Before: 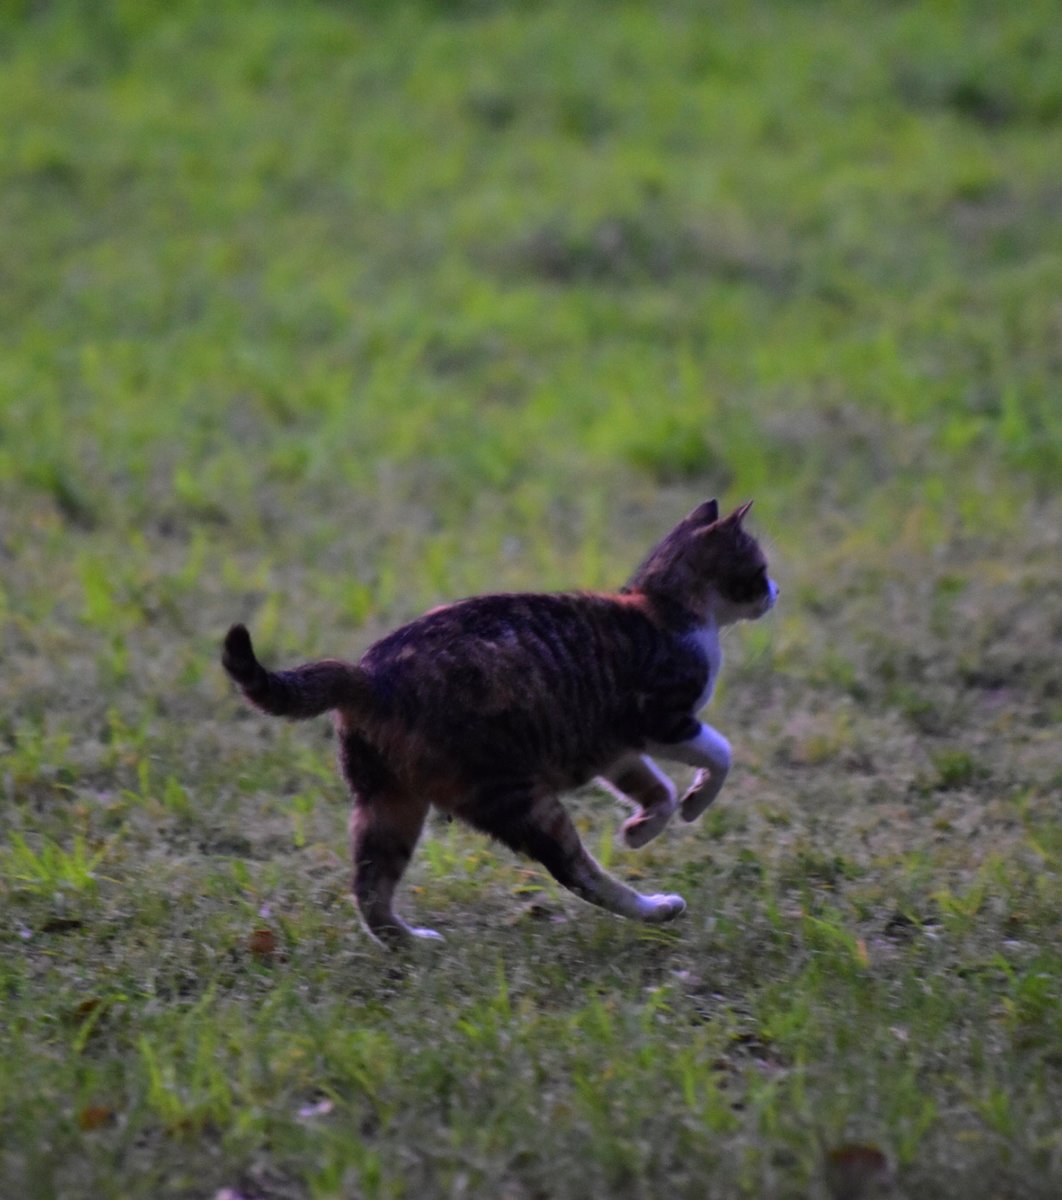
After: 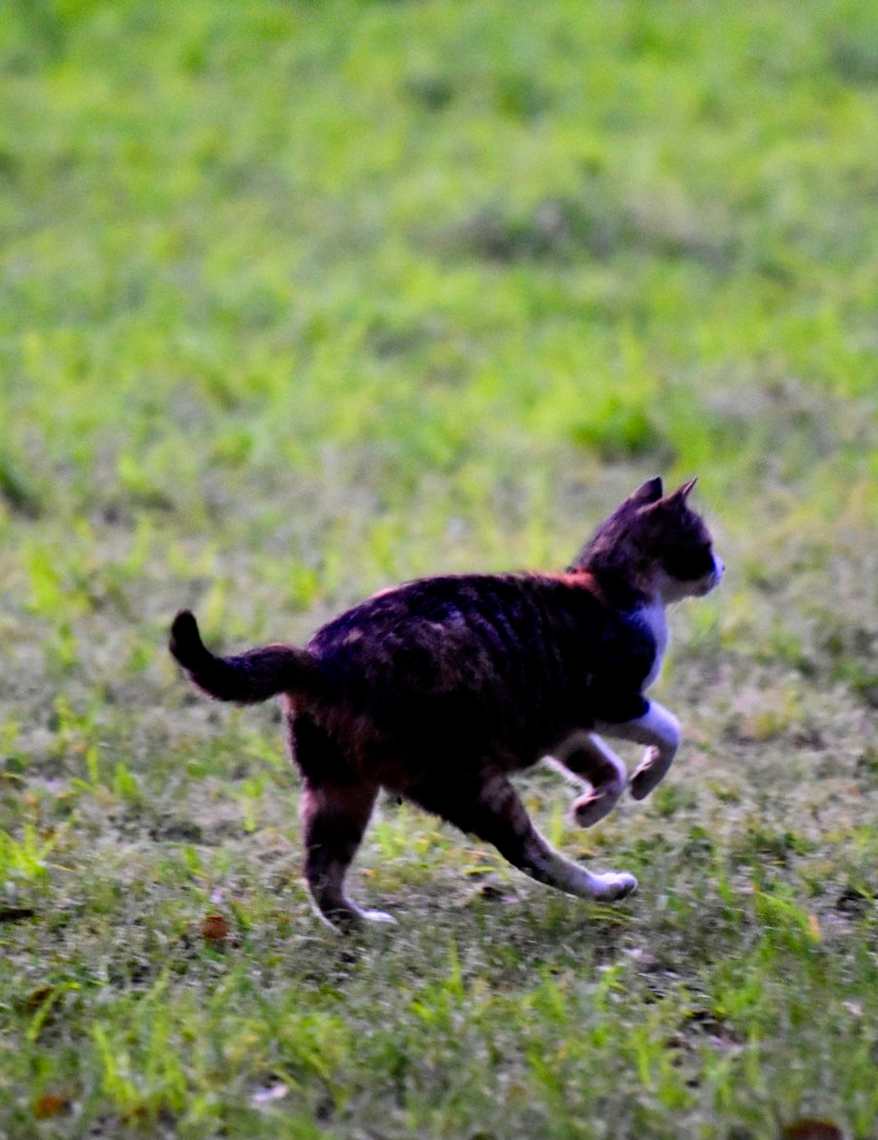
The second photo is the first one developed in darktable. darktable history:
crop and rotate: angle 1°, left 4.281%, top 0.642%, right 11.383%, bottom 2.486%
filmic rgb: middle gray luminance 10%, black relative exposure -8.61 EV, white relative exposure 3.3 EV, threshold 6 EV, target black luminance 0%, hardness 5.2, latitude 44.69%, contrast 1.302, highlights saturation mix 5%, shadows ↔ highlights balance 24.64%, add noise in highlights 0, preserve chrominance no, color science v3 (2019), use custom middle-gray values true, iterations of high-quality reconstruction 0, contrast in highlights soft, enable highlight reconstruction true
